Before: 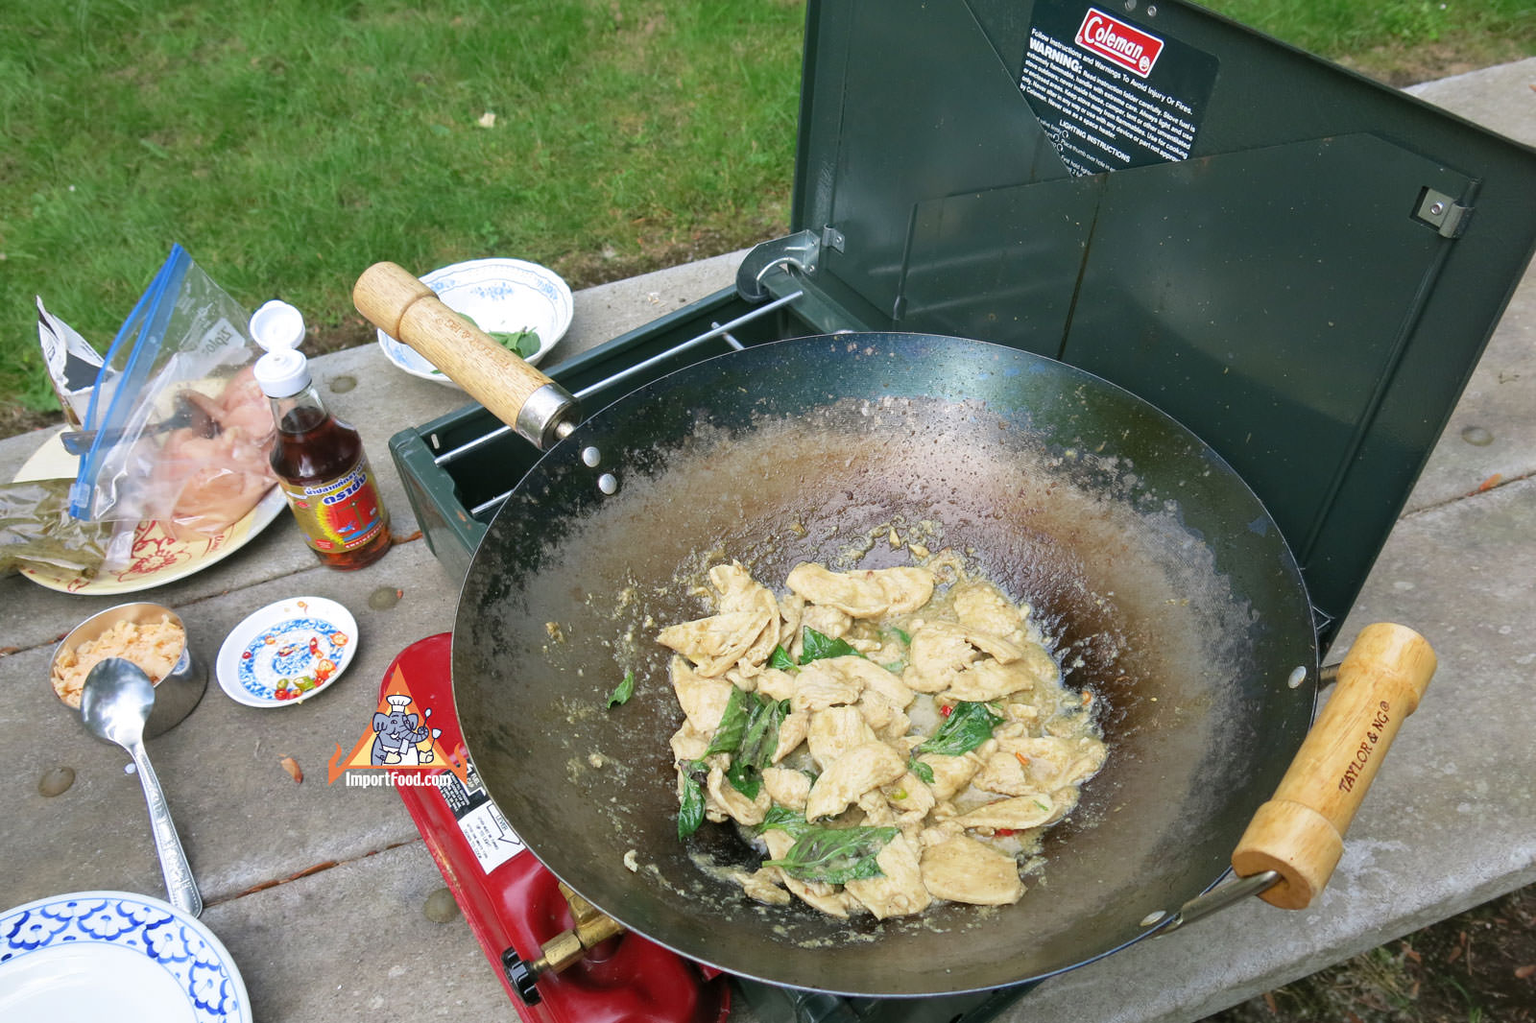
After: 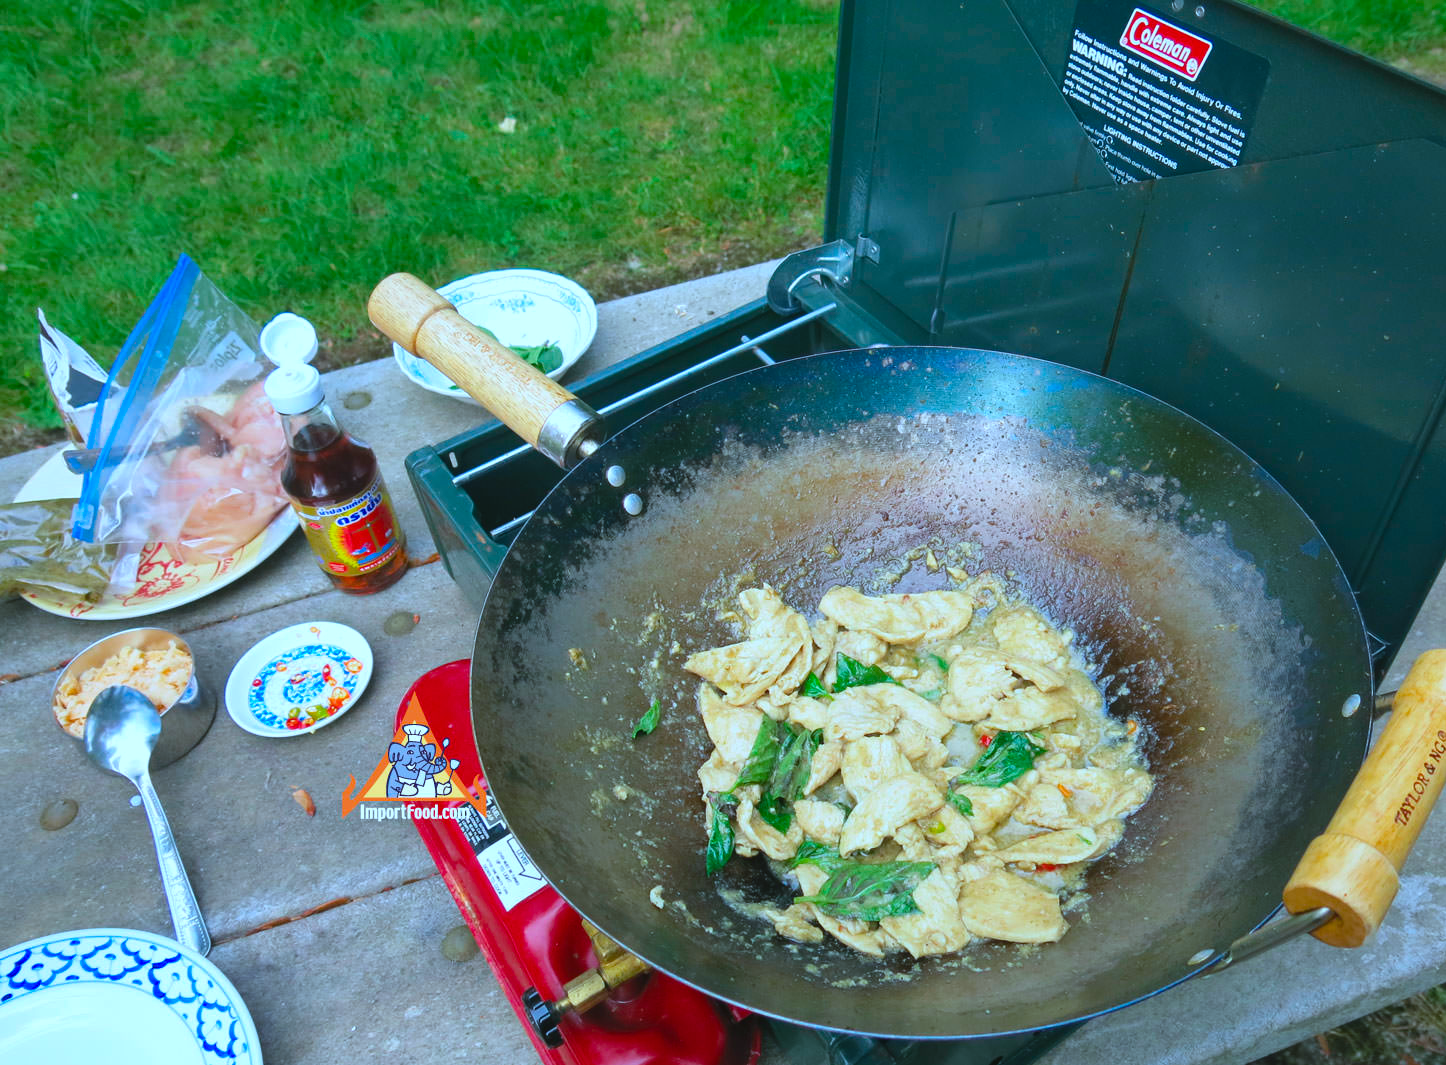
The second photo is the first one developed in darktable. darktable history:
color balance rgb: global offset › luminance 0.484%, global offset › hue 57.31°, linear chroma grading › global chroma 14.38%, perceptual saturation grading › global saturation 30.597%
crop: right 9.505%, bottom 0.031%
color calibration: illuminant as shot in camera, x 0.385, y 0.38, temperature 3934.59 K
